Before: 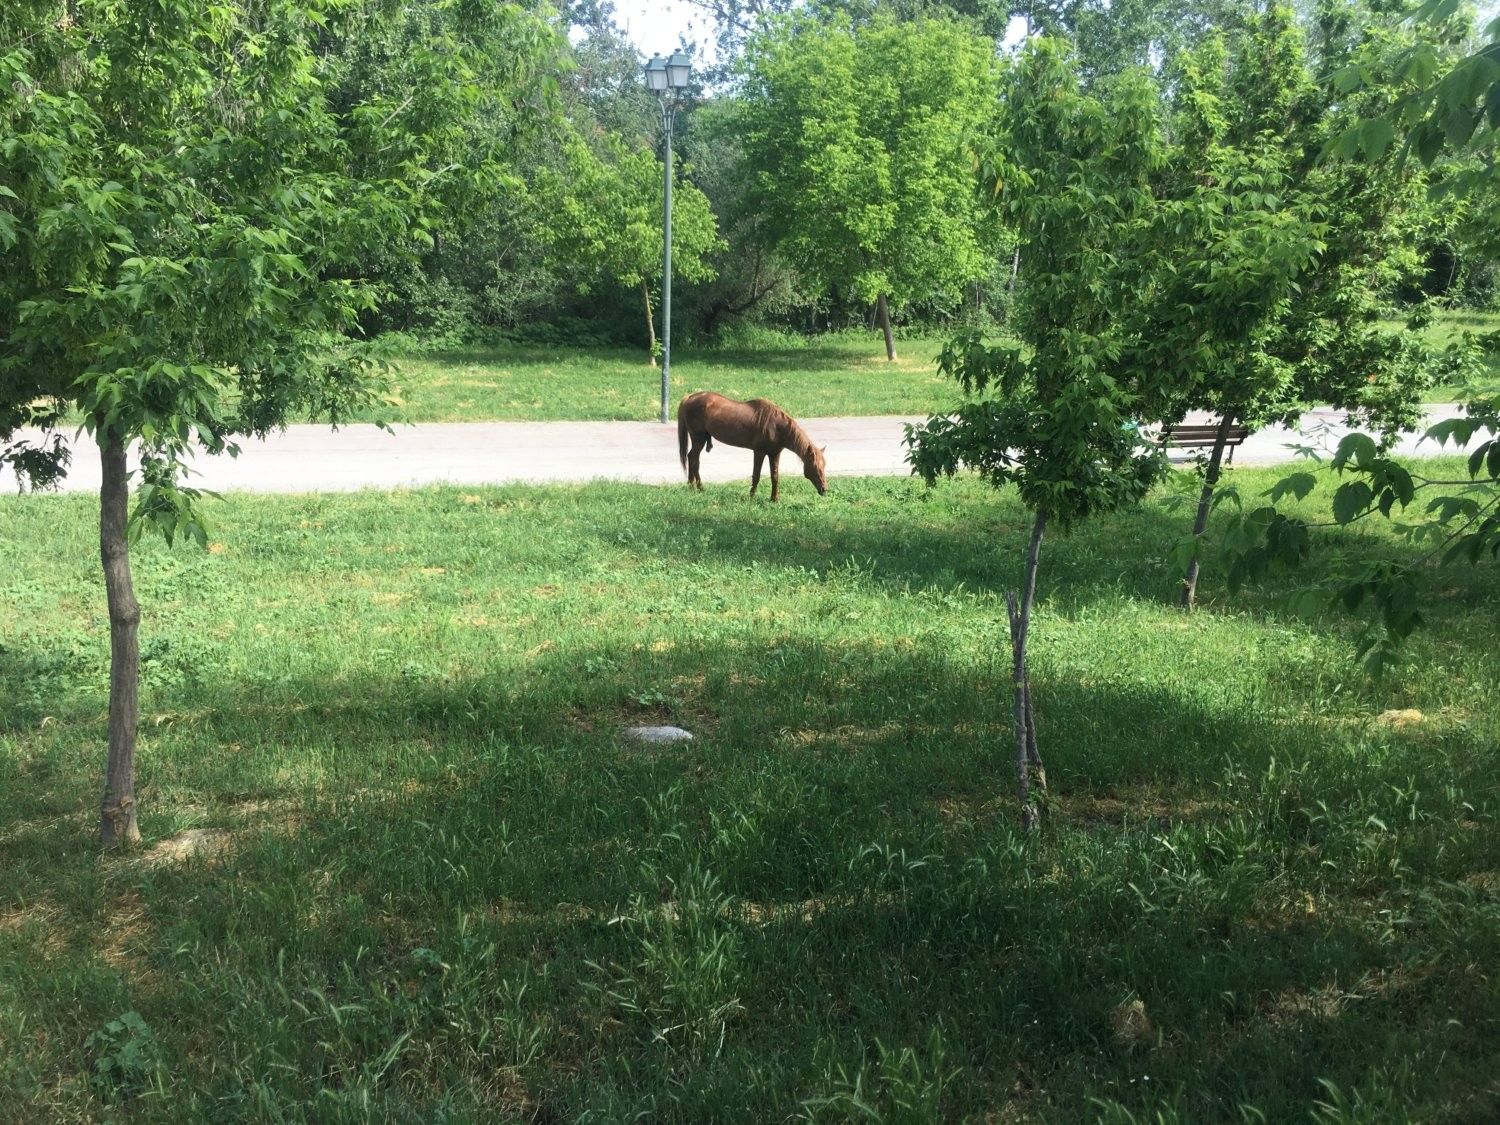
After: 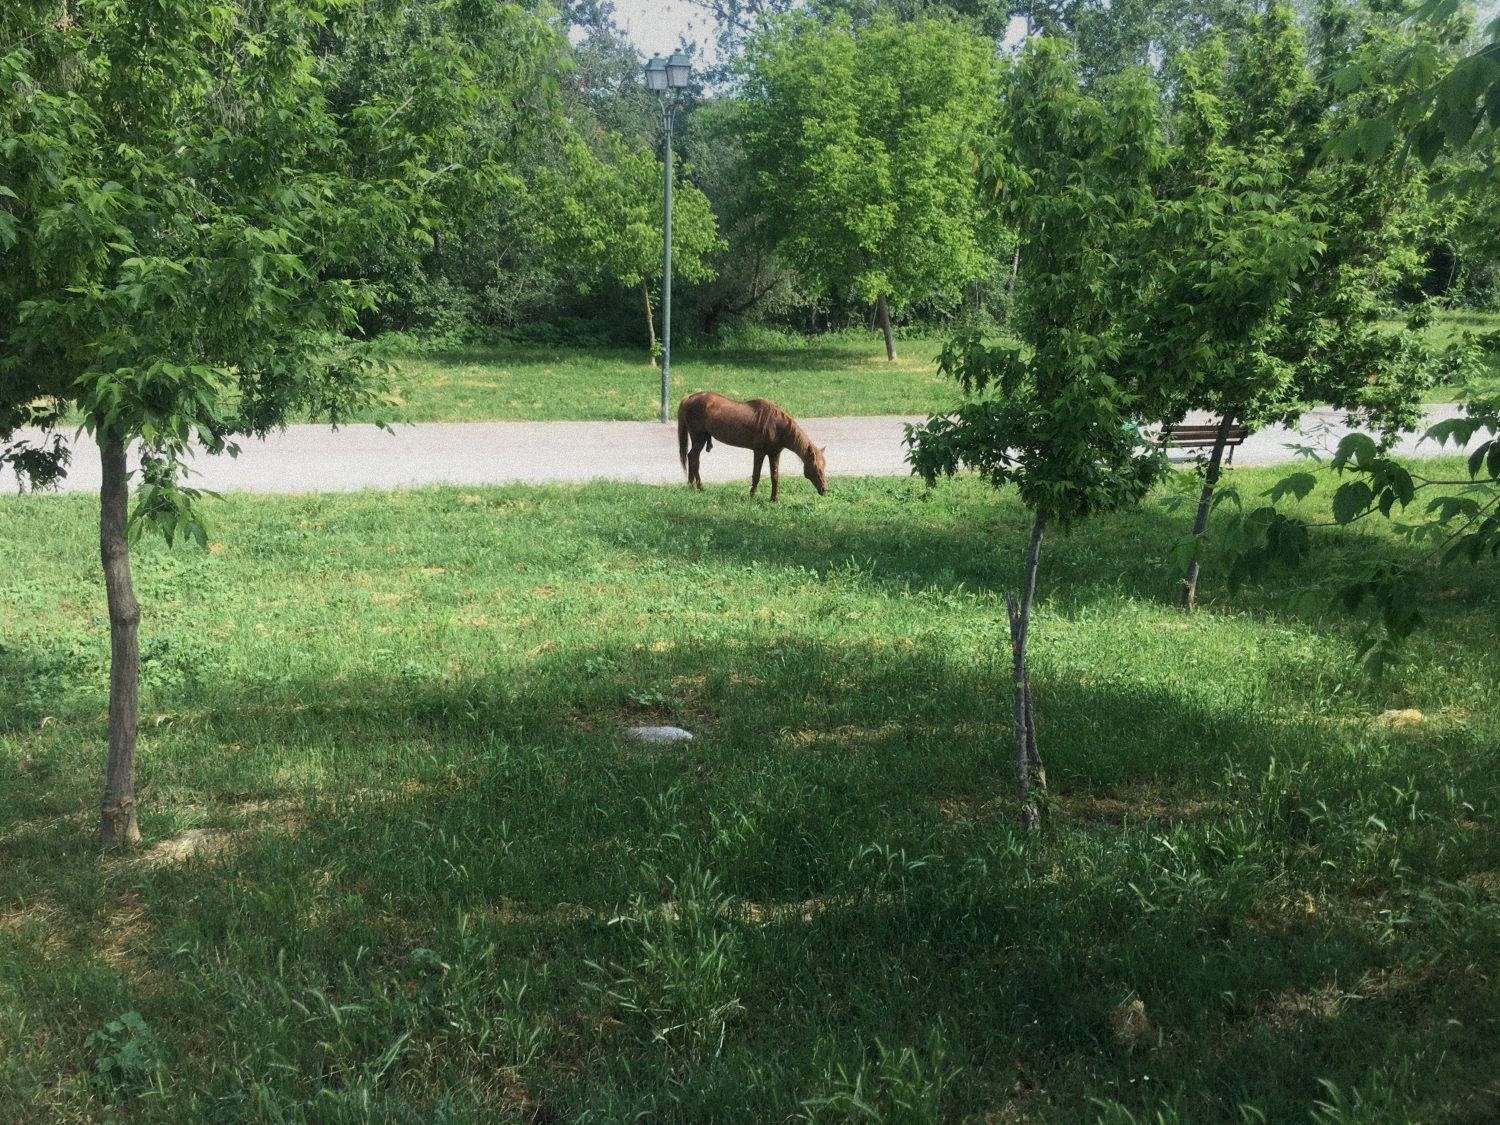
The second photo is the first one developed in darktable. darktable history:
grain: mid-tones bias 0%
graduated density: on, module defaults
